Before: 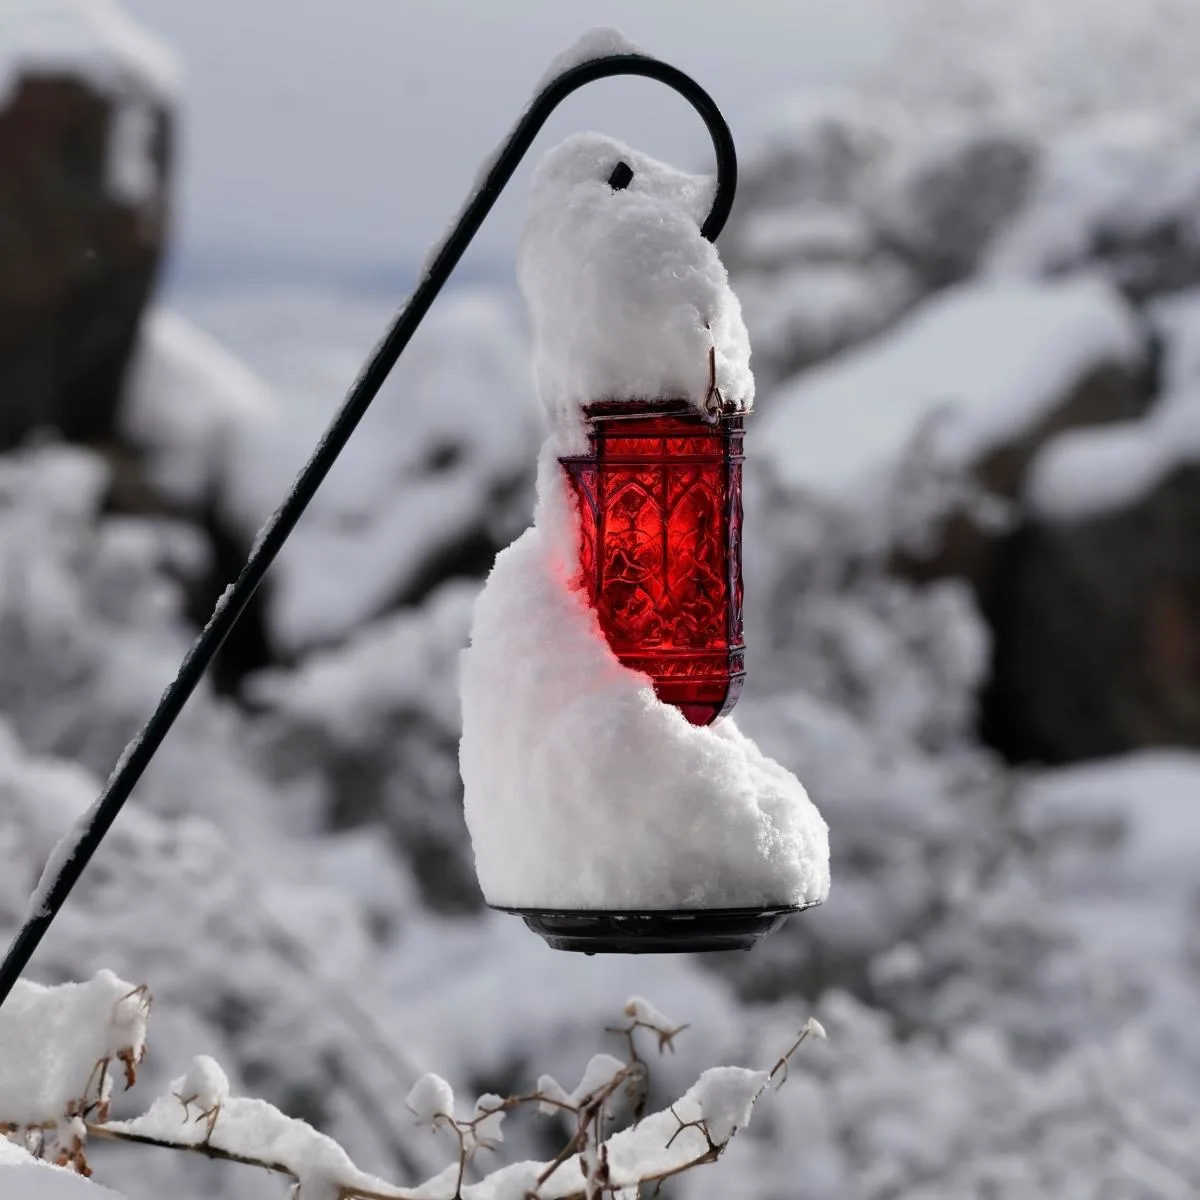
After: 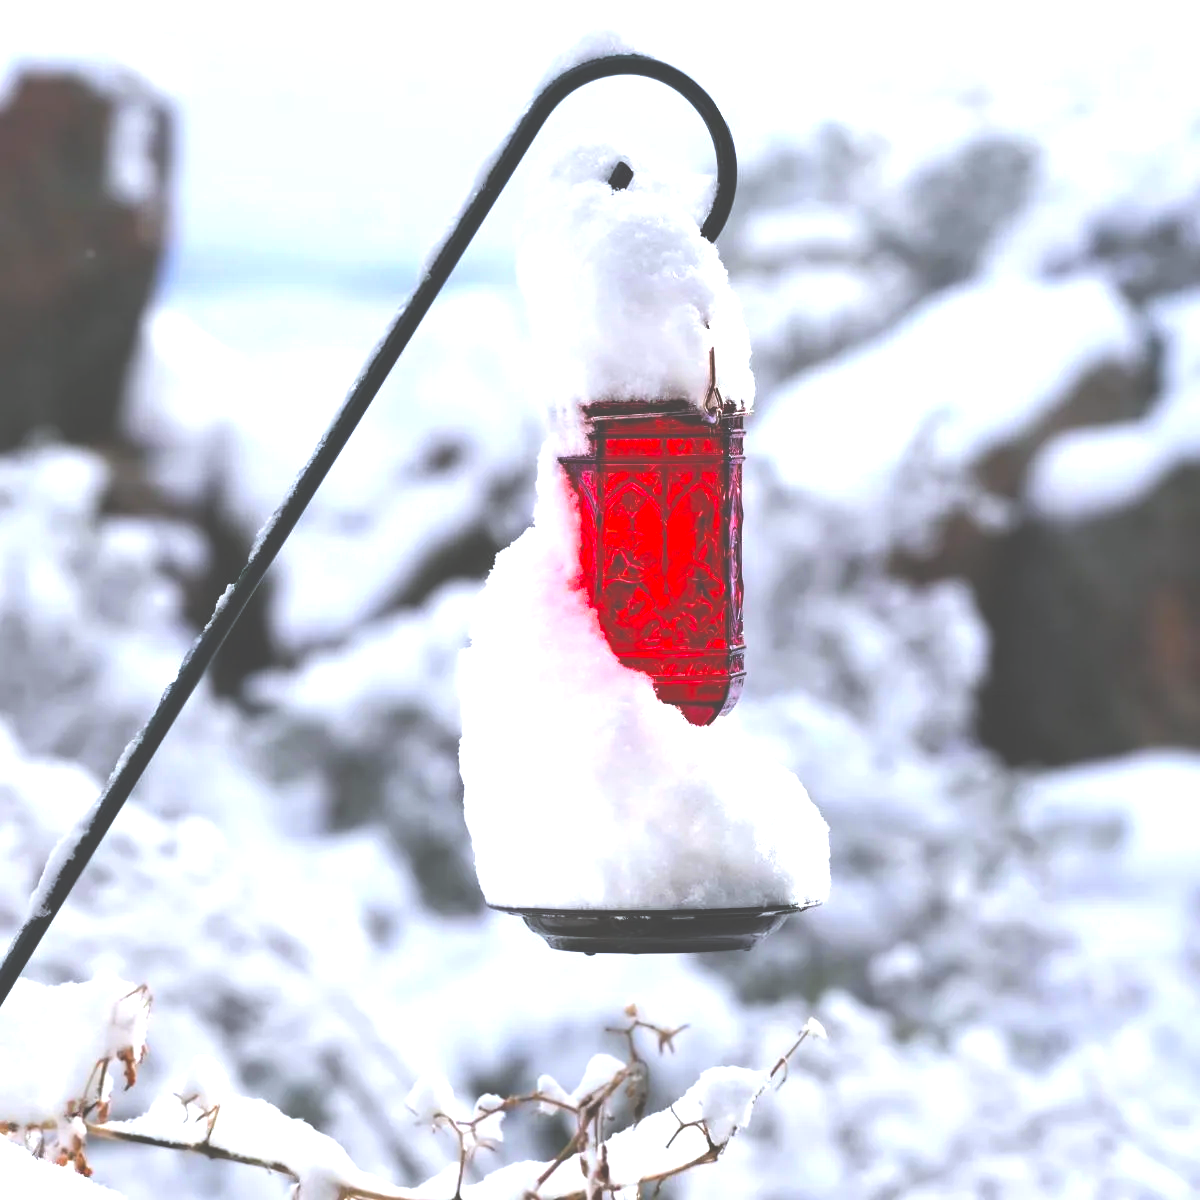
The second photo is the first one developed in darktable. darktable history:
white balance: red 0.967, blue 1.049
color balance rgb: linear chroma grading › global chroma 15%, perceptual saturation grading › global saturation 30%
exposure: black level correction -0.023, exposure 1.397 EV, compensate highlight preservation false
